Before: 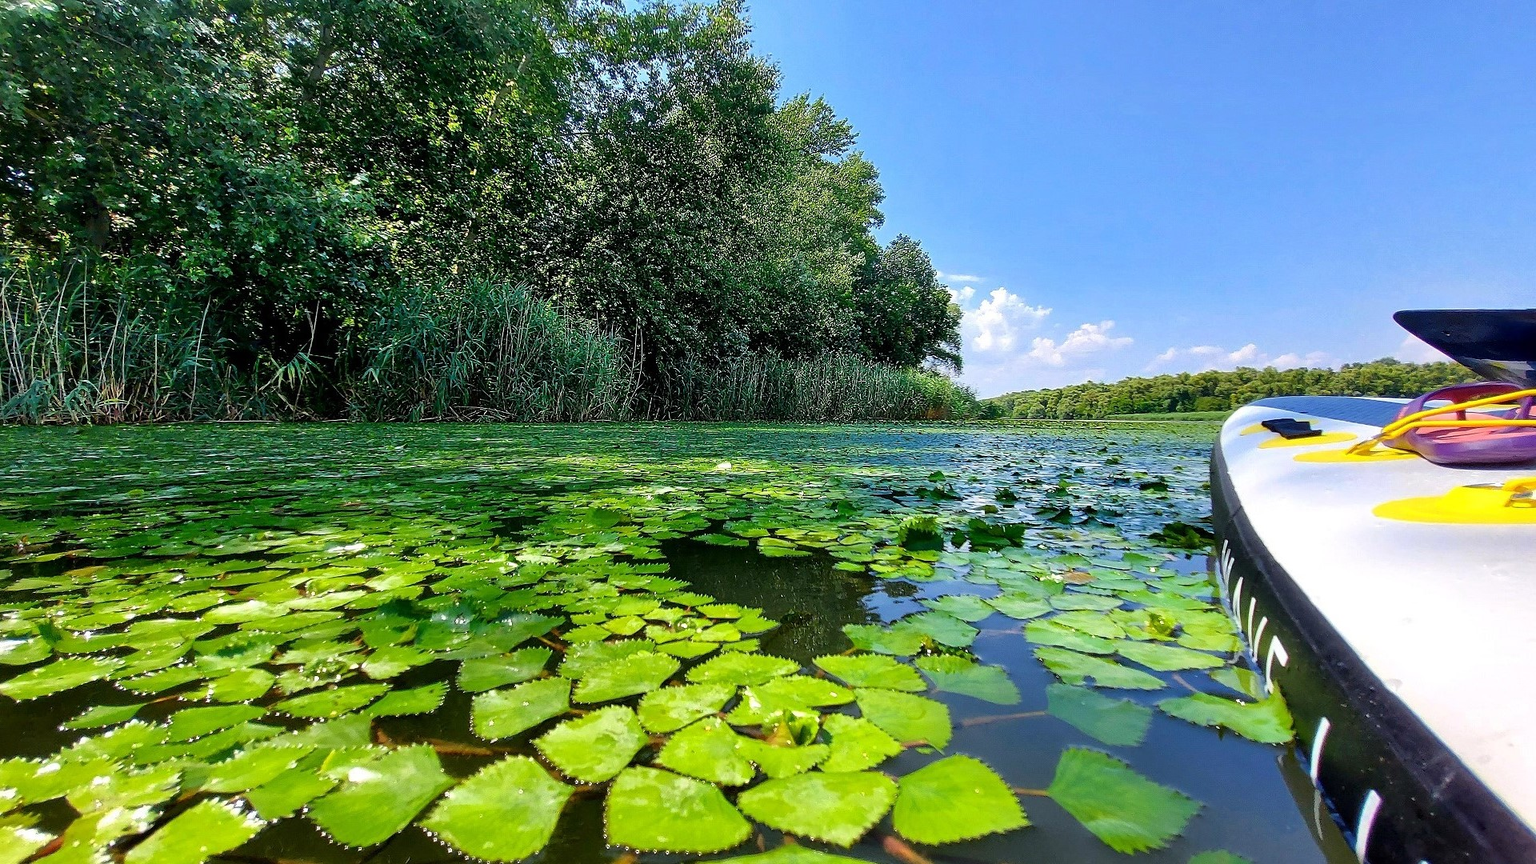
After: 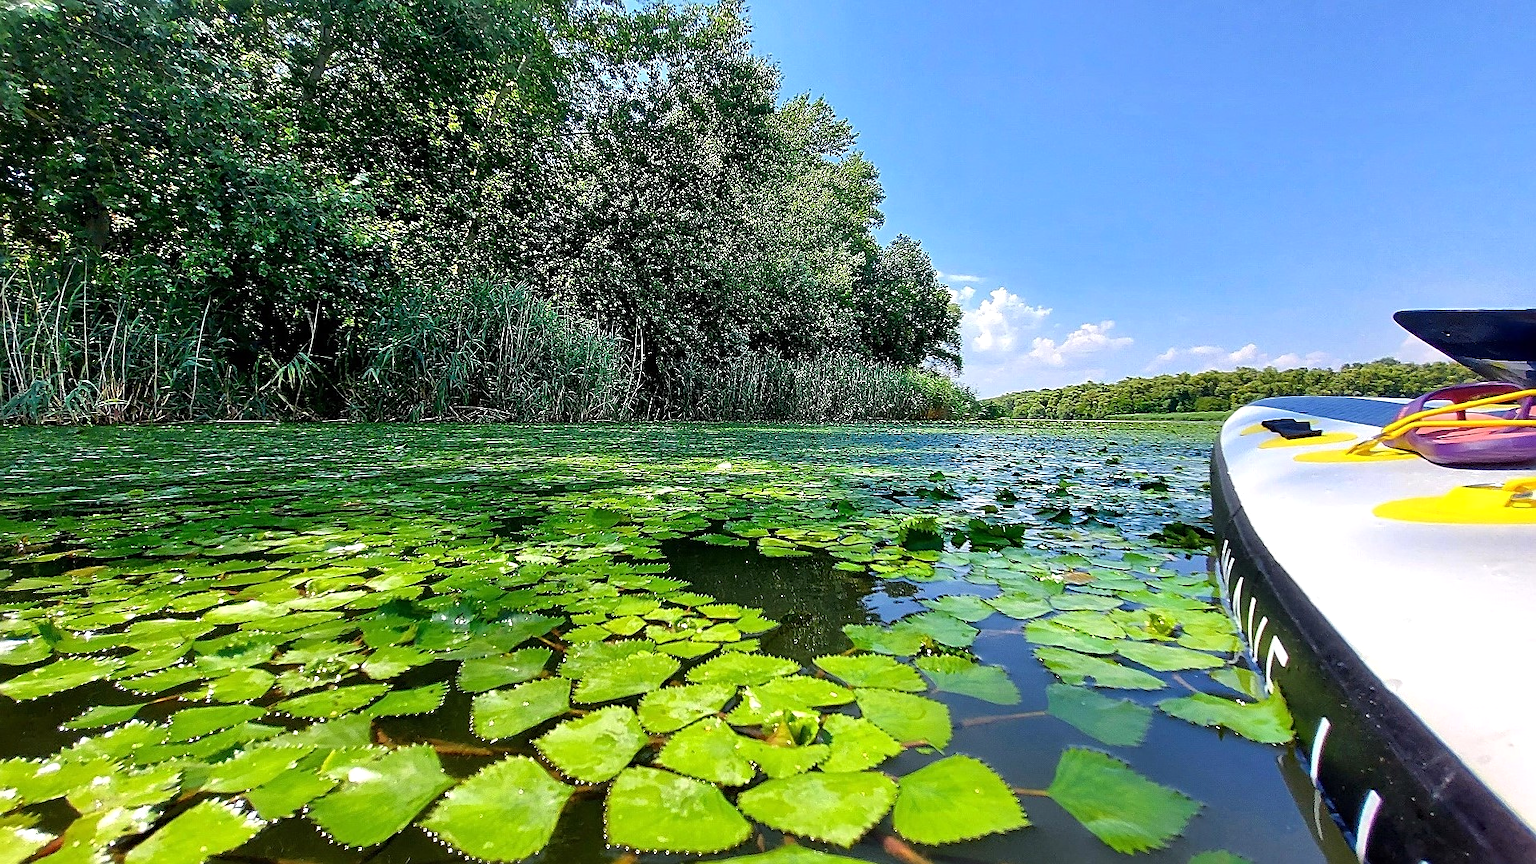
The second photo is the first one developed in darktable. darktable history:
sharpen: on, module defaults
exposure: exposure 0.078 EV, compensate highlight preservation false
